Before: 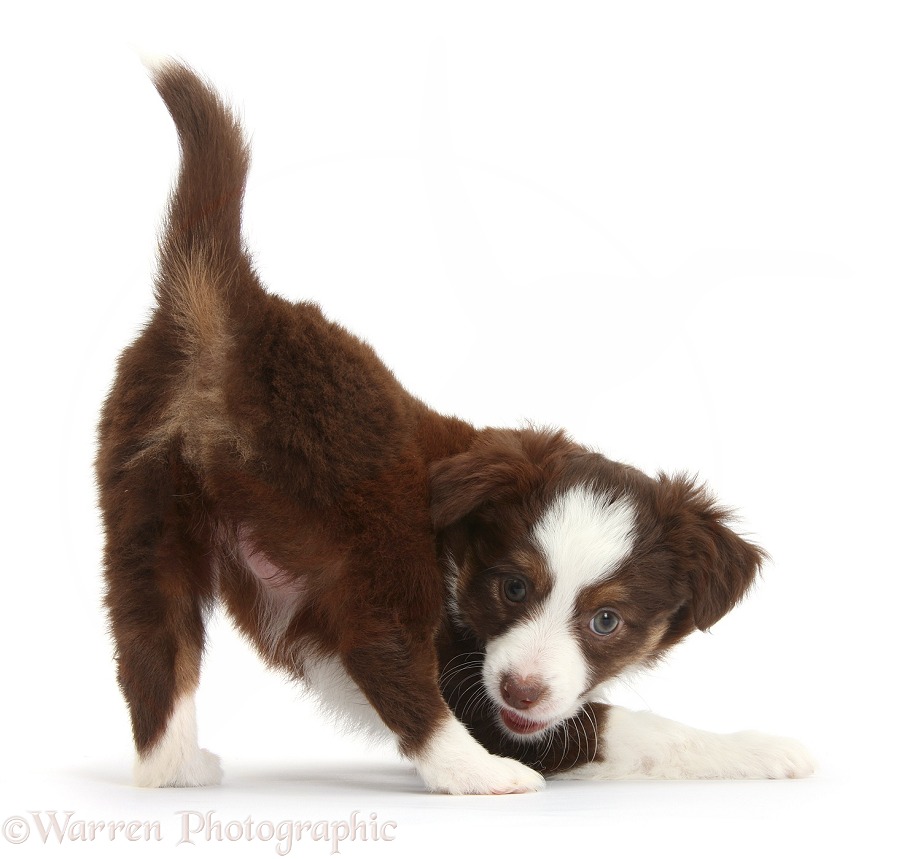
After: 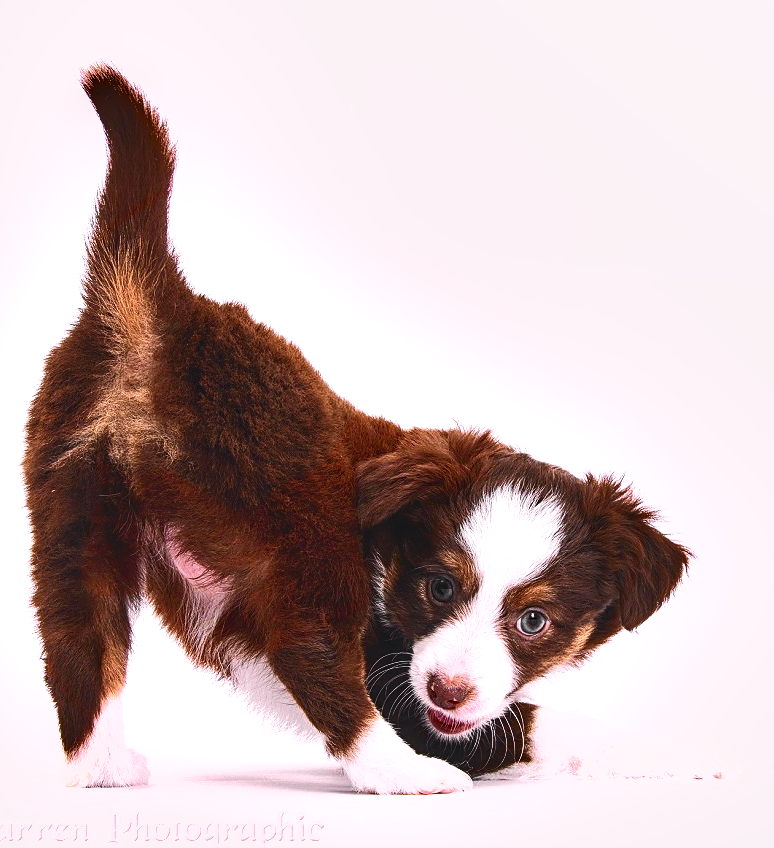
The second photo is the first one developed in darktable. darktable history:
shadows and highlights: soften with gaussian
tone curve: curves: ch0 [(0, 0) (0.071, 0.047) (0.266, 0.26) (0.491, 0.552) (0.753, 0.818) (1, 0.983)]; ch1 [(0, 0) (0.346, 0.307) (0.408, 0.369) (0.463, 0.443) (0.482, 0.493) (0.502, 0.5) (0.517, 0.518) (0.546, 0.576) (0.588, 0.643) (0.651, 0.709) (1, 1)]; ch2 [(0, 0) (0.346, 0.34) (0.434, 0.46) (0.485, 0.494) (0.5, 0.494) (0.517, 0.503) (0.535, 0.545) (0.583, 0.634) (0.625, 0.686) (1, 1)], color space Lab, independent channels, preserve colors none
tone equalizer: -8 EV -0.75 EV, -7 EV -0.7 EV, -6 EV -0.6 EV, -5 EV -0.4 EV, -3 EV 0.4 EV, -2 EV 0.6 EV, -1 EV 0.7 EV, +0 EV 0.75 EV, edges refinement/feathering 500, mask exposure compensation -1.57 EV, preserve details no
crop: left 8.026%, right 7.374%
rotate and perspective: crop left 0, crop top 0
local contrast: on, module defaults
sharpen: on, module defaults
white balance: red 1.05, blue 1.072
